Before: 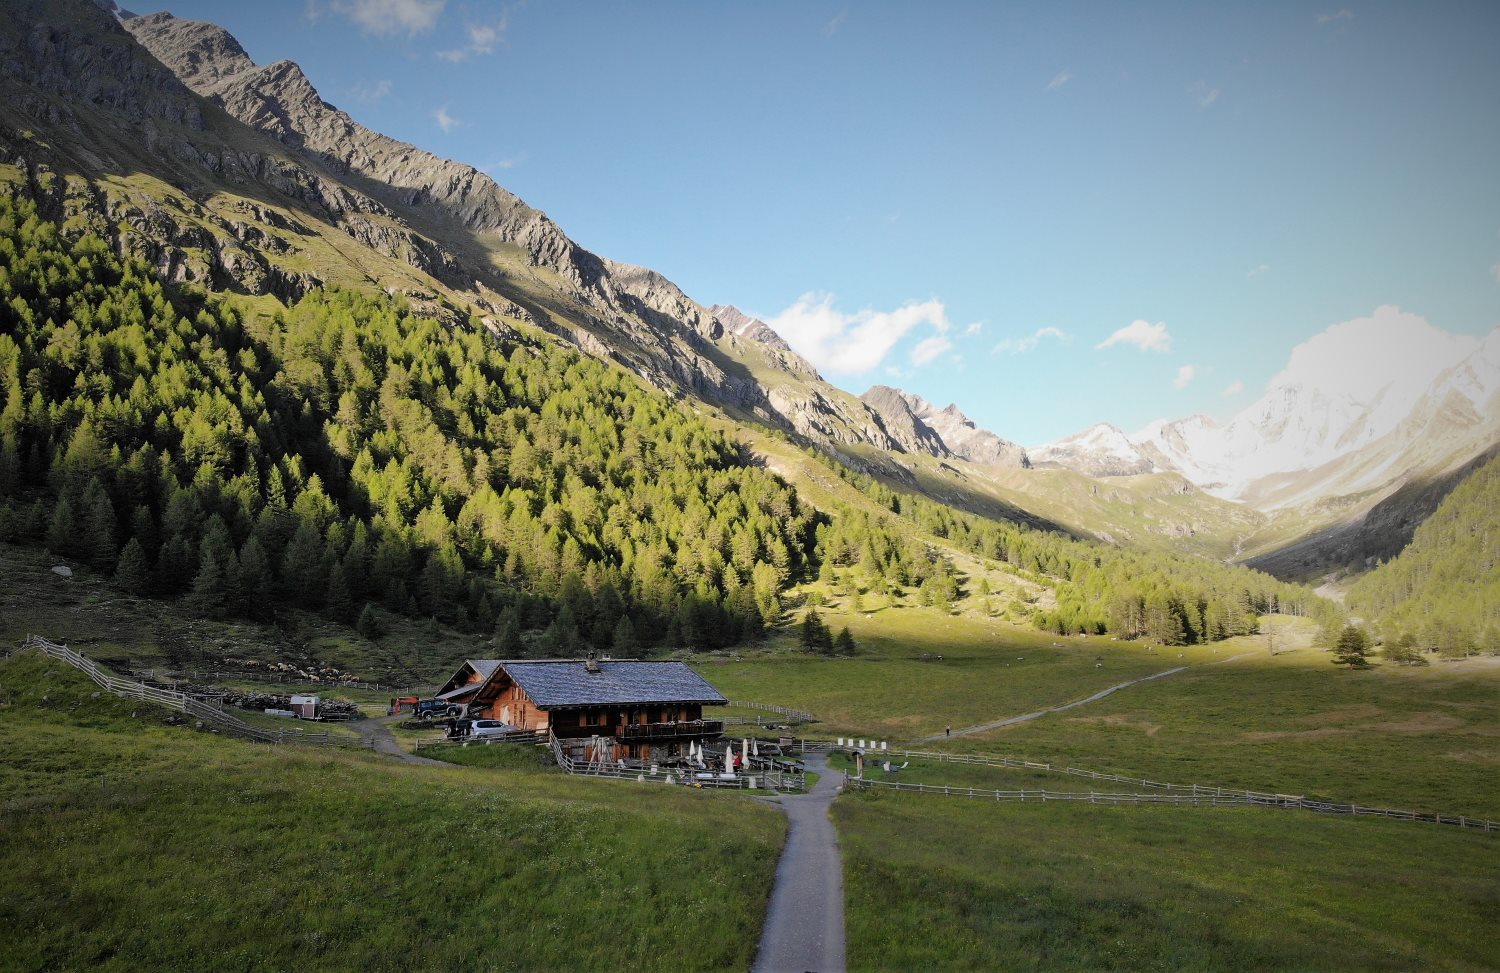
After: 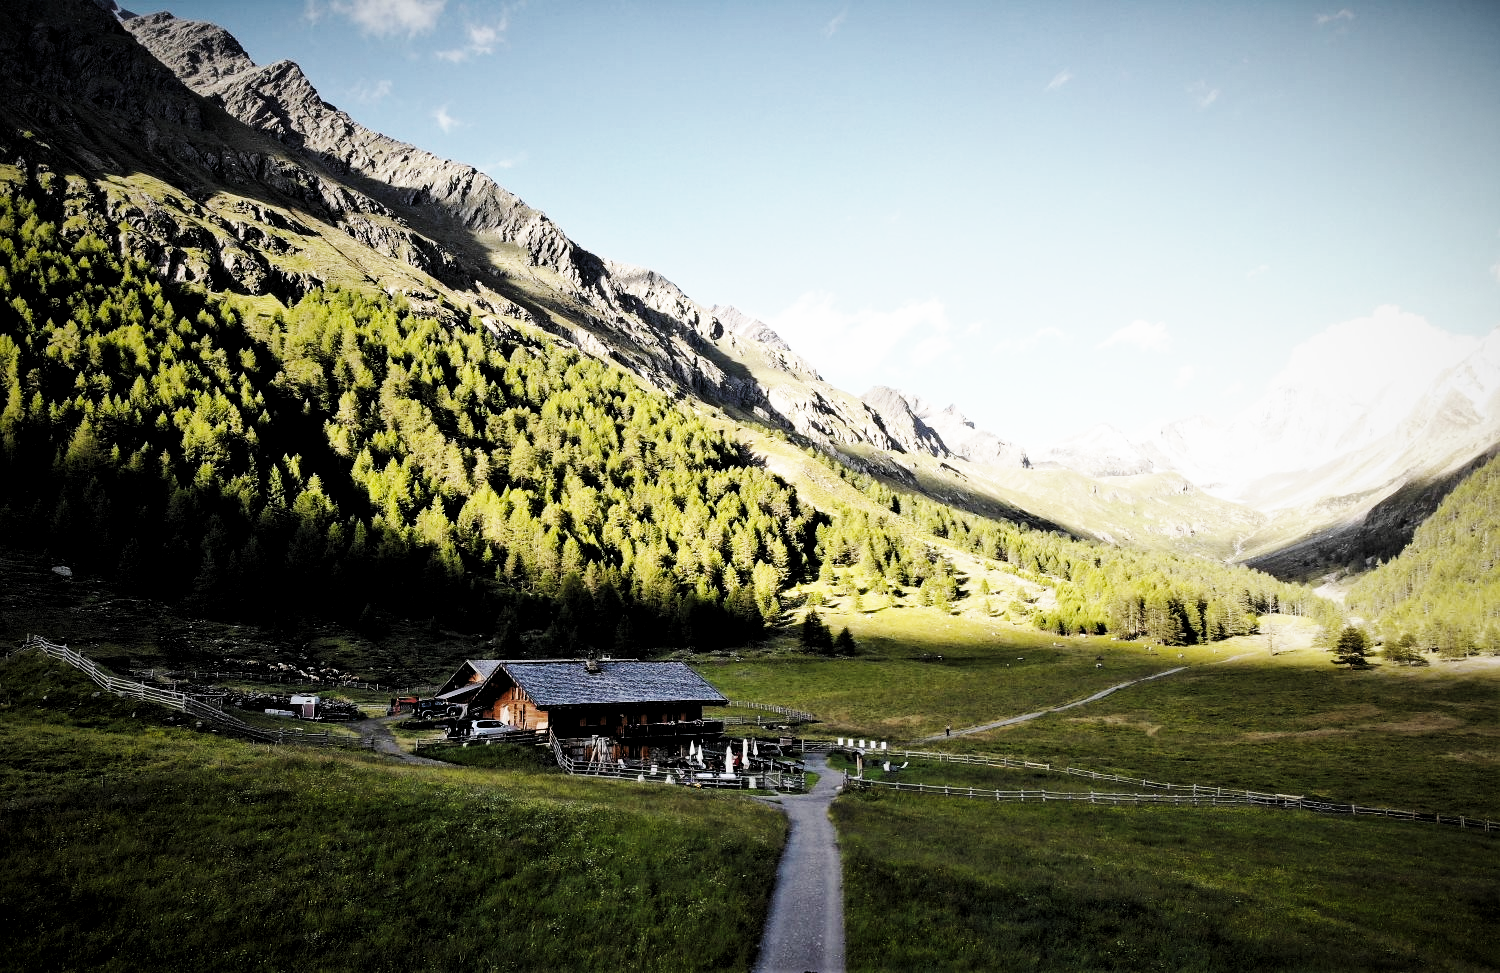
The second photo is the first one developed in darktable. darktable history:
base curve: curves: ch0 [(0, 0) (0.007, 0.004) (0.027, 0.03) (0.046, 0.07) (0.207, 0.54) (0.442, 0.872) (0.673, 0.972) (1, 1)], preserve colors none
levels: mode automatic, black 8.58%, gray 59.42%, levels [0, 0.445, 1]
